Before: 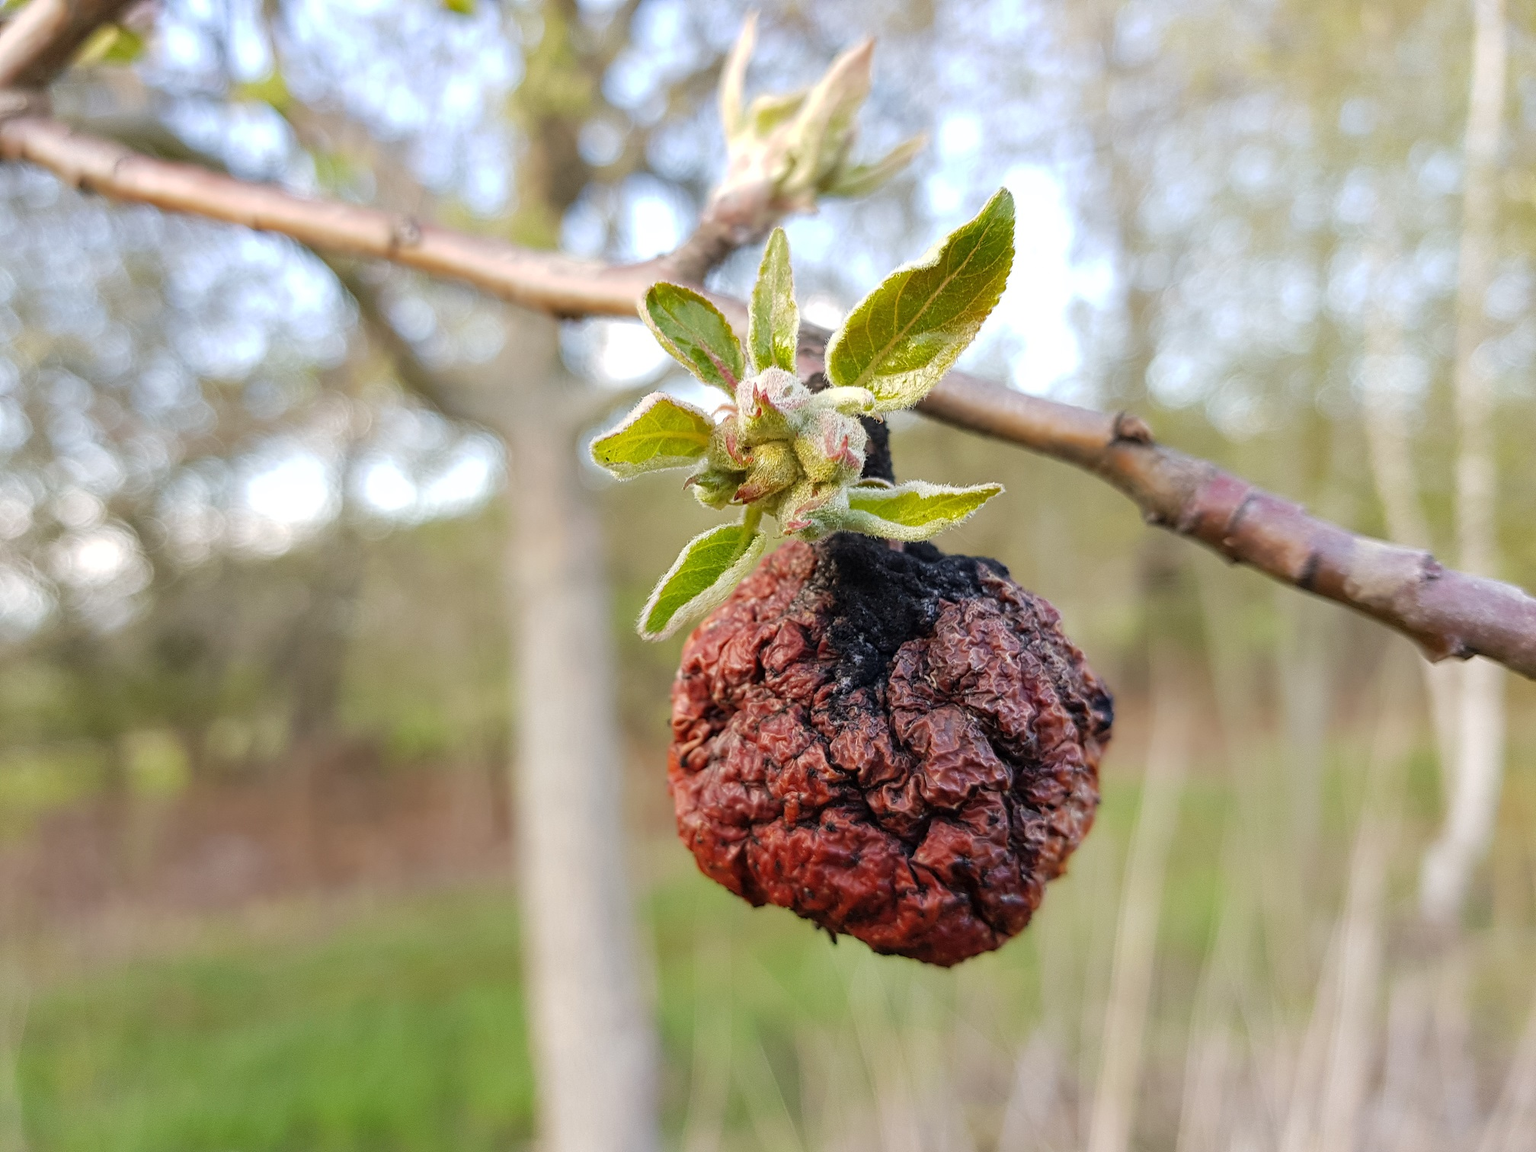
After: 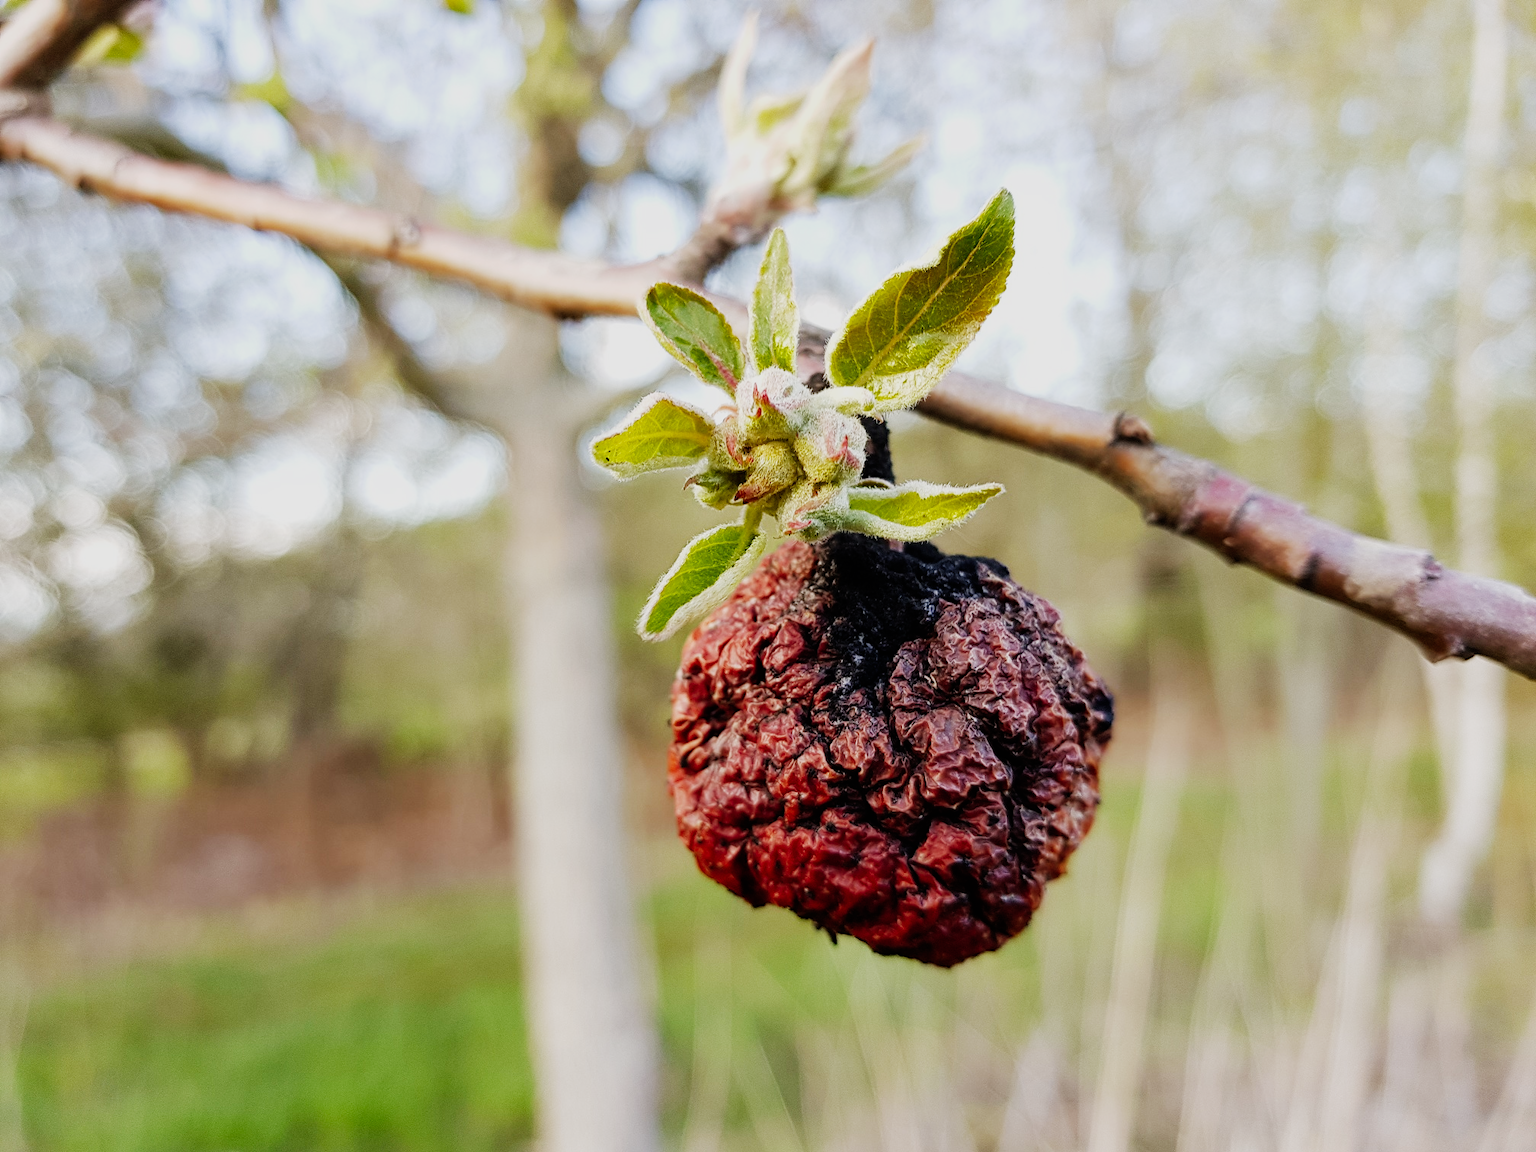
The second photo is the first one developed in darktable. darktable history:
tone equalizer: -7 EV 0.13 EV, smoothing diameter 25%, edges refinement/feathering 10, preserve details guided filter
sigmoid: contrast 1.8, skew -0.2, preserve hue 0%, red attenuation 0.1, red rotation 0.035, green attenuation 0.1, green rotation -0.017, blue attenuation 0.15, blue rotation -0.052, base primaries Rec2020
